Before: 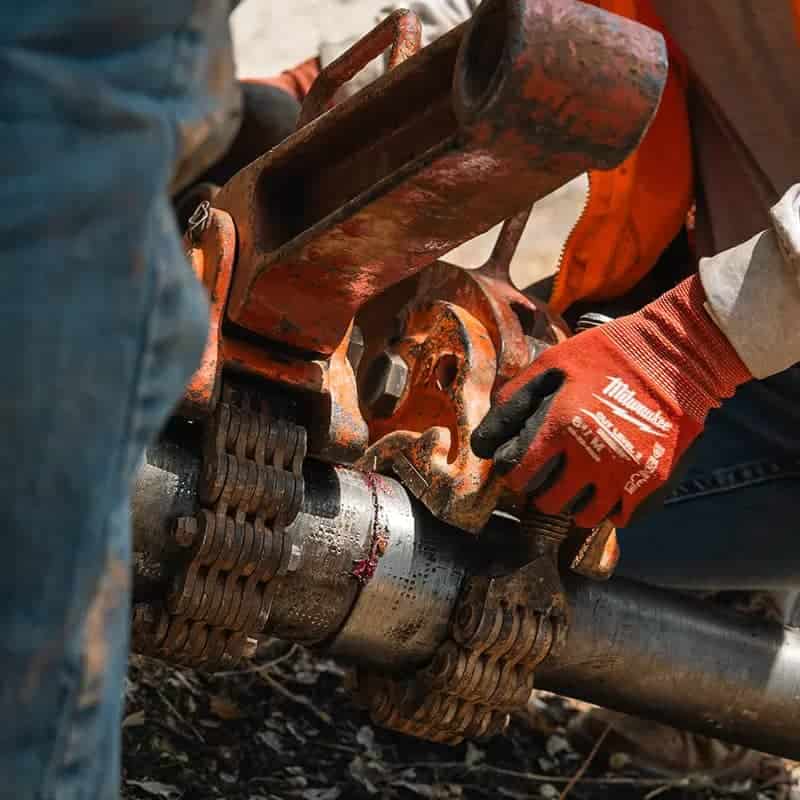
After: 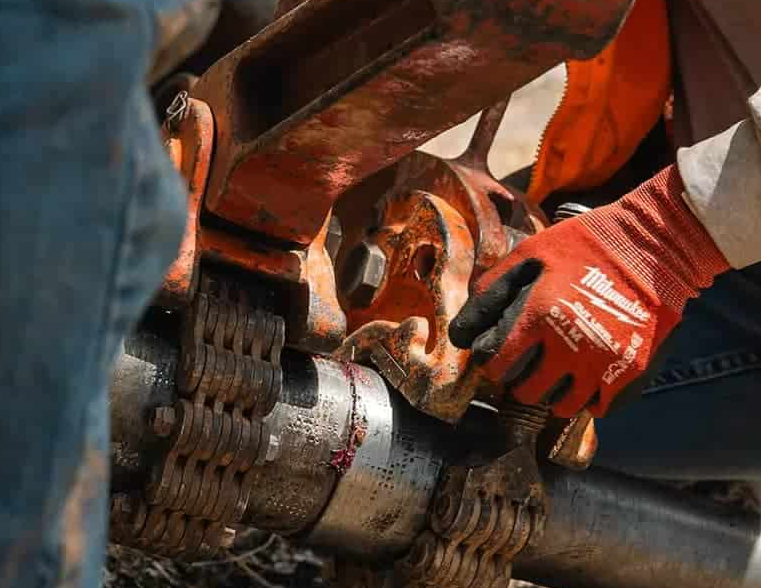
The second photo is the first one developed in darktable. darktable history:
crop and rotate: left 2.776%, top 13.852%, right 2.024%, bottom 12.601%
